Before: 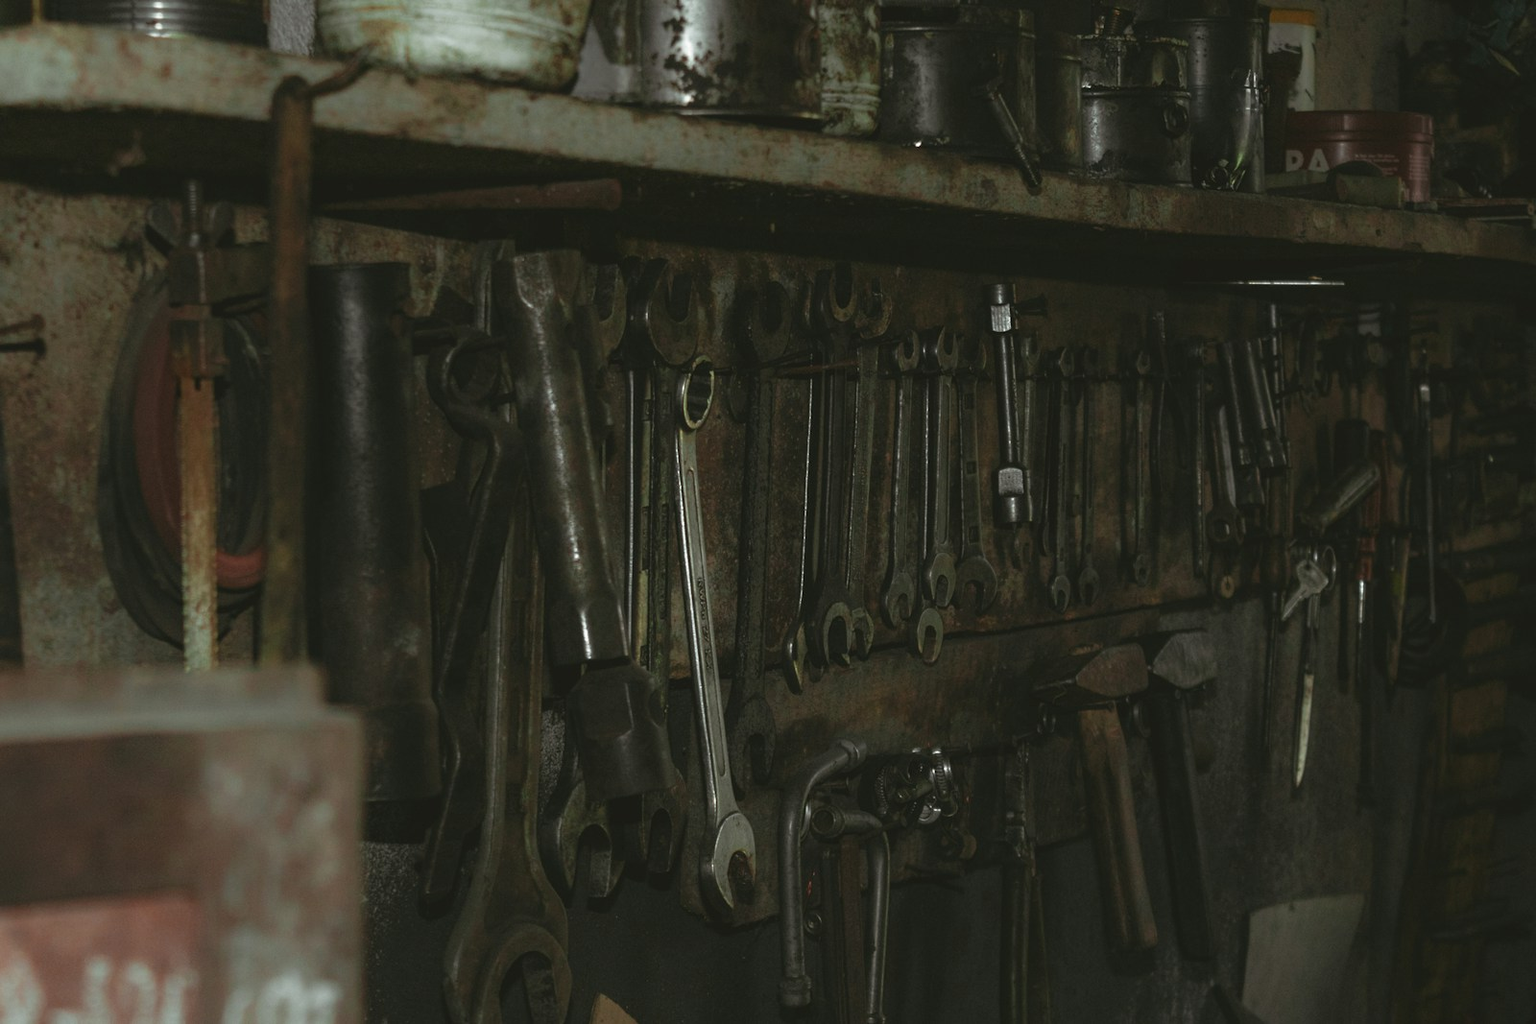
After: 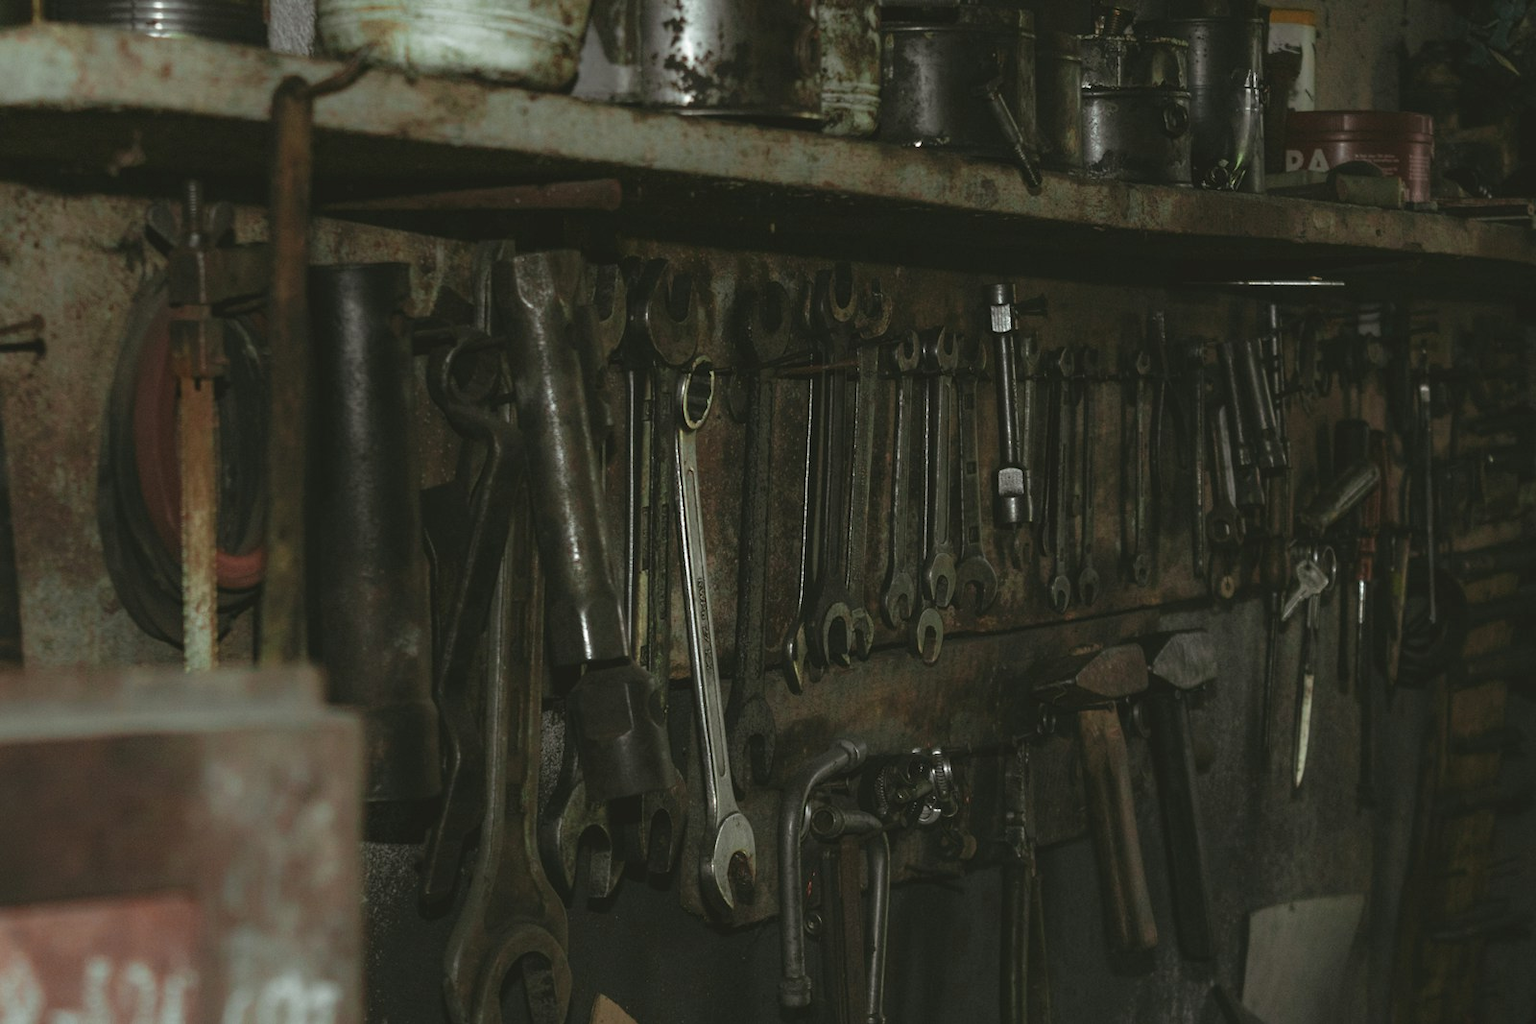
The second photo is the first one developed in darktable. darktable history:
shadows and highlights: radius 336.79, shadows 28.89, soften with gaussian
